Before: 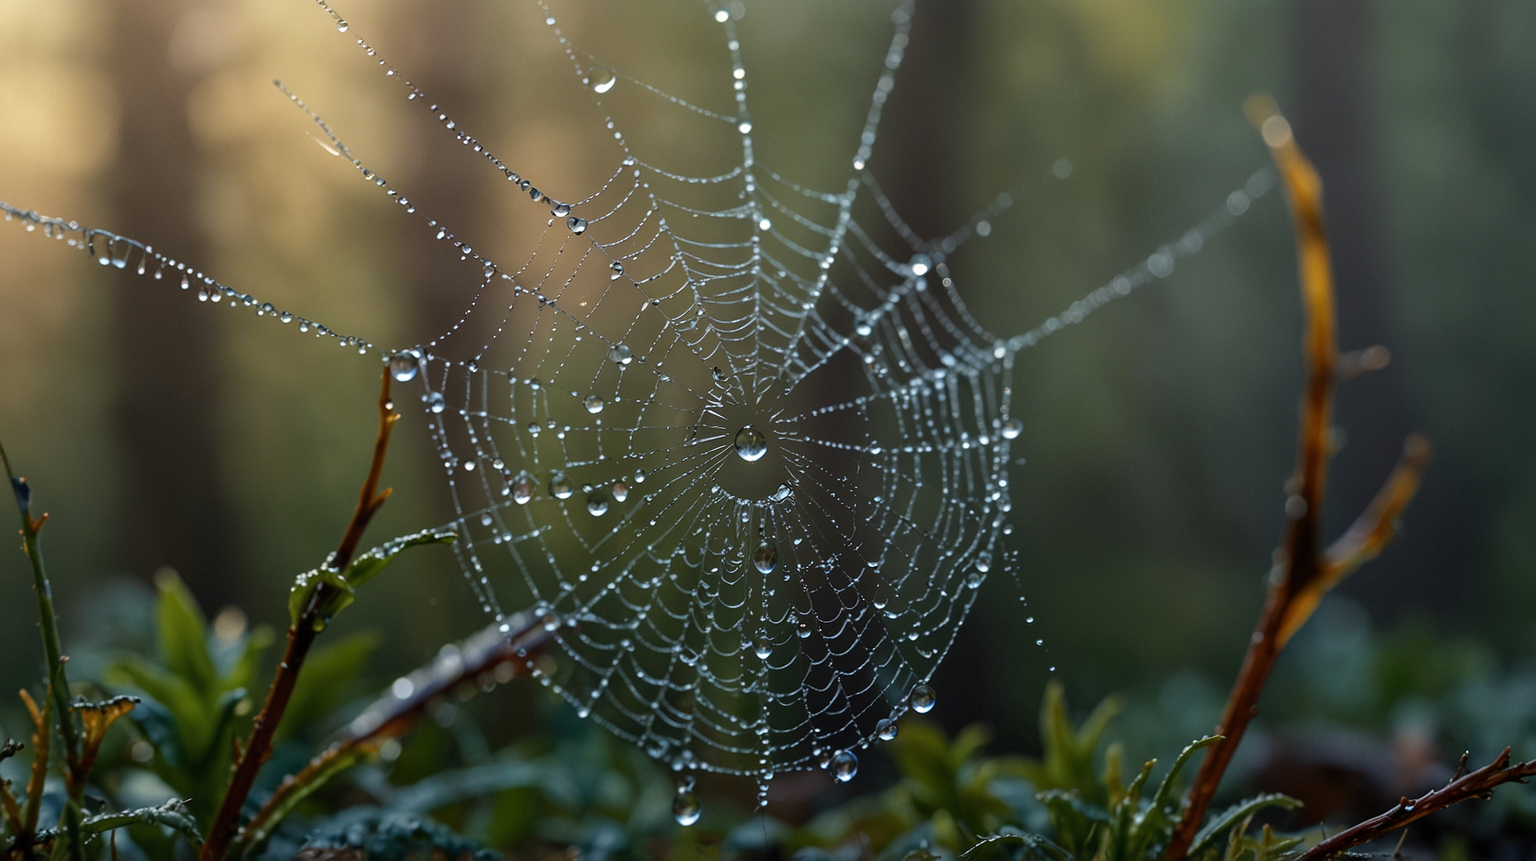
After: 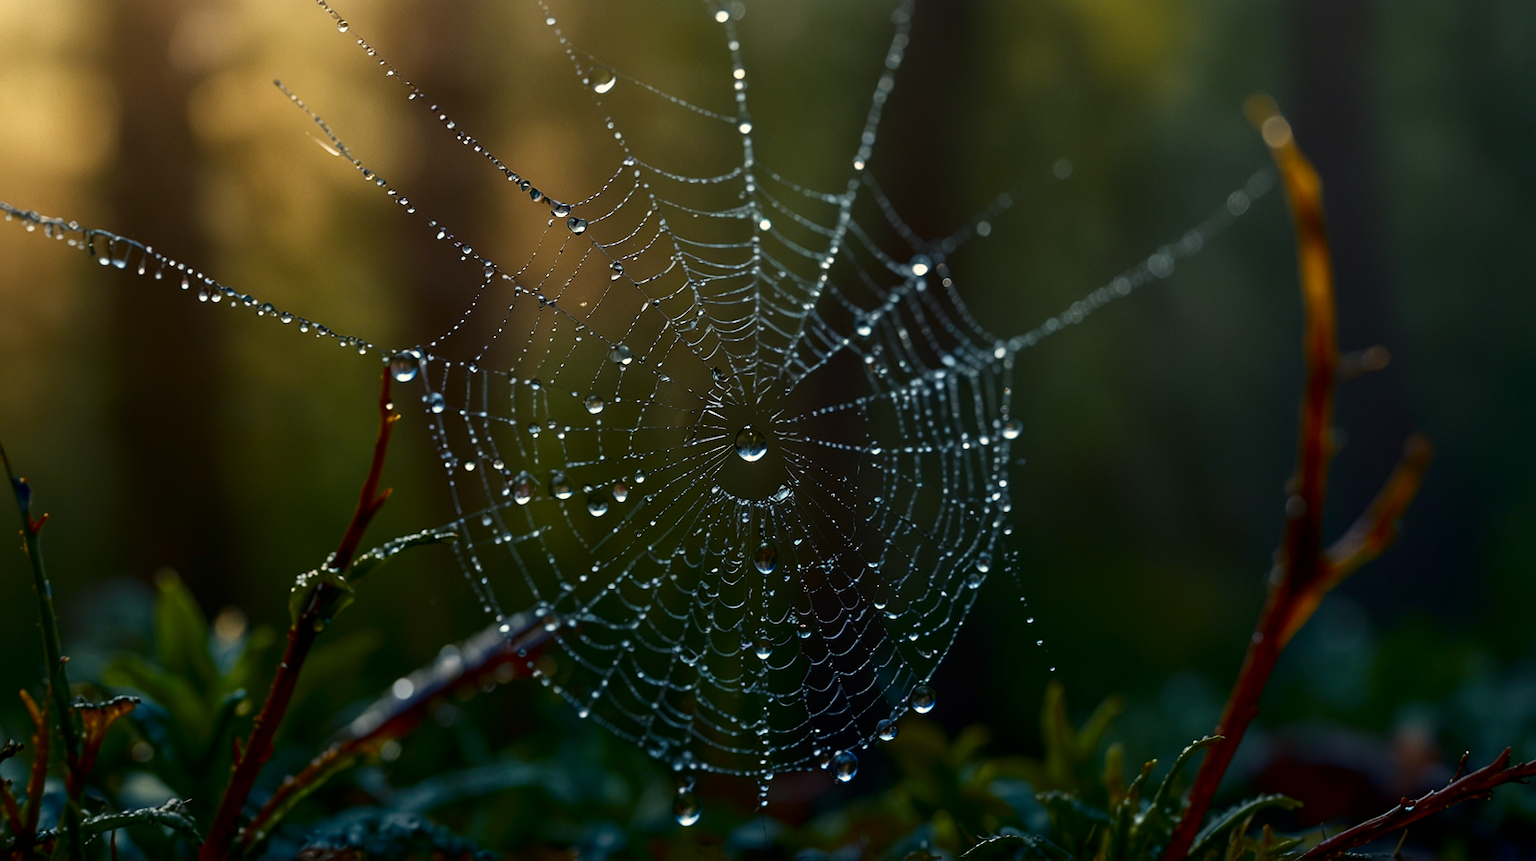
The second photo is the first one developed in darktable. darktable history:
color balance rgb: highlights gain › chroma 2.981%, highlights gain › hue 77.28°, perceptual saturation grading › global saturation 10.043%
contrast brightness saturation: contrast 0.102, brightness -0.273, saturation 0.146
